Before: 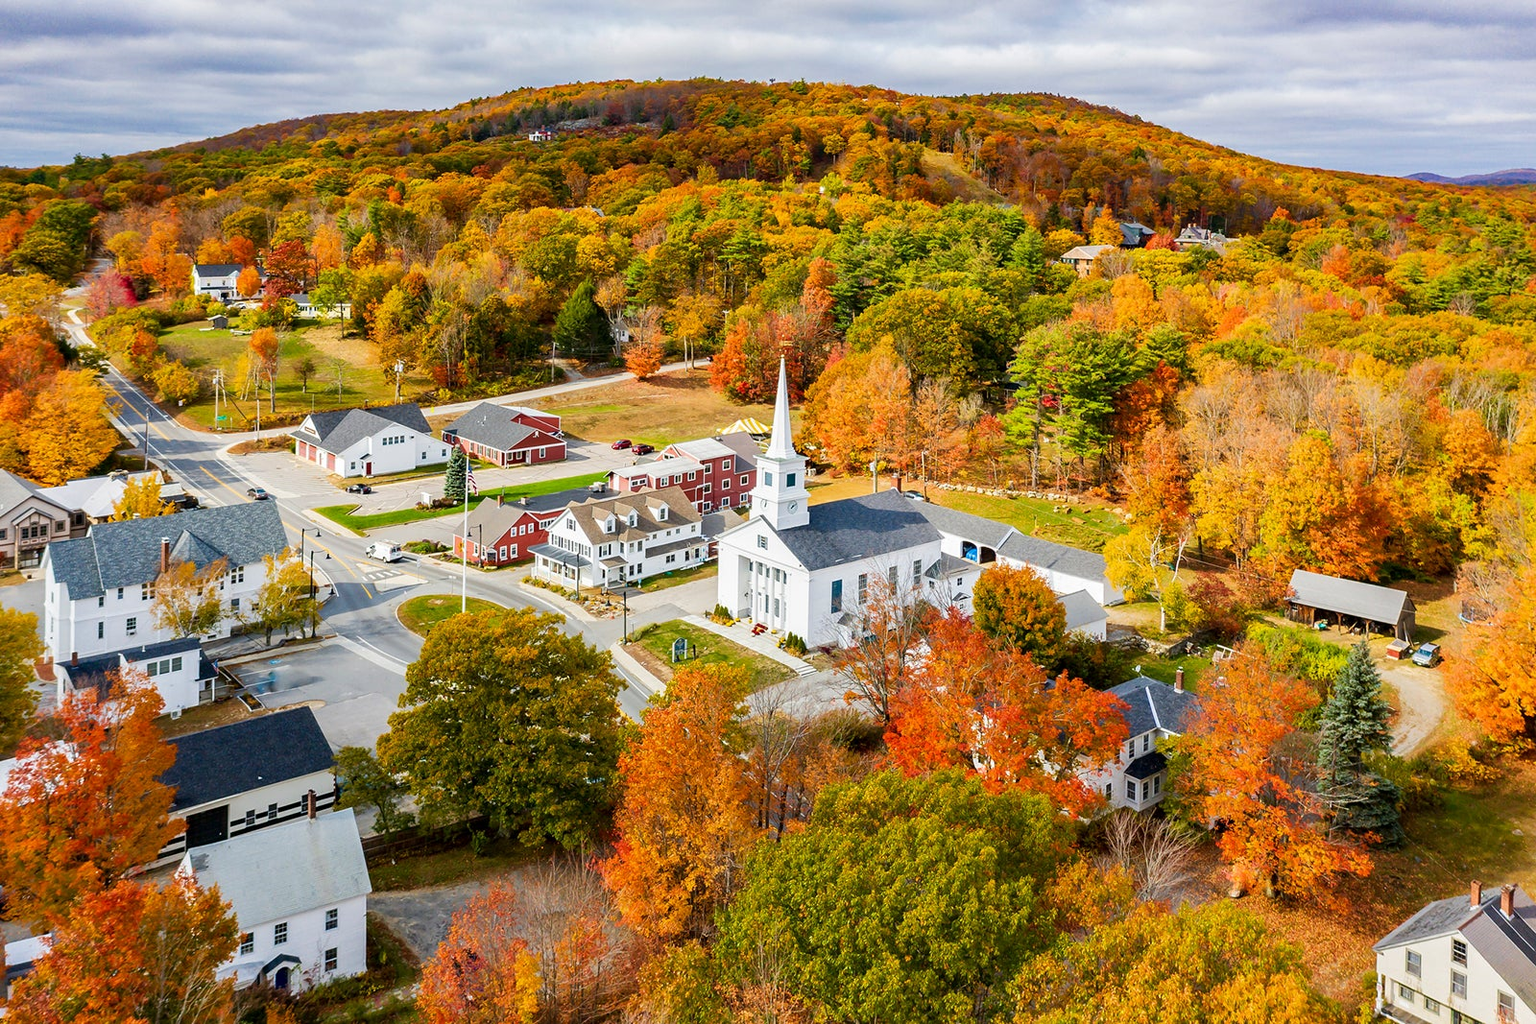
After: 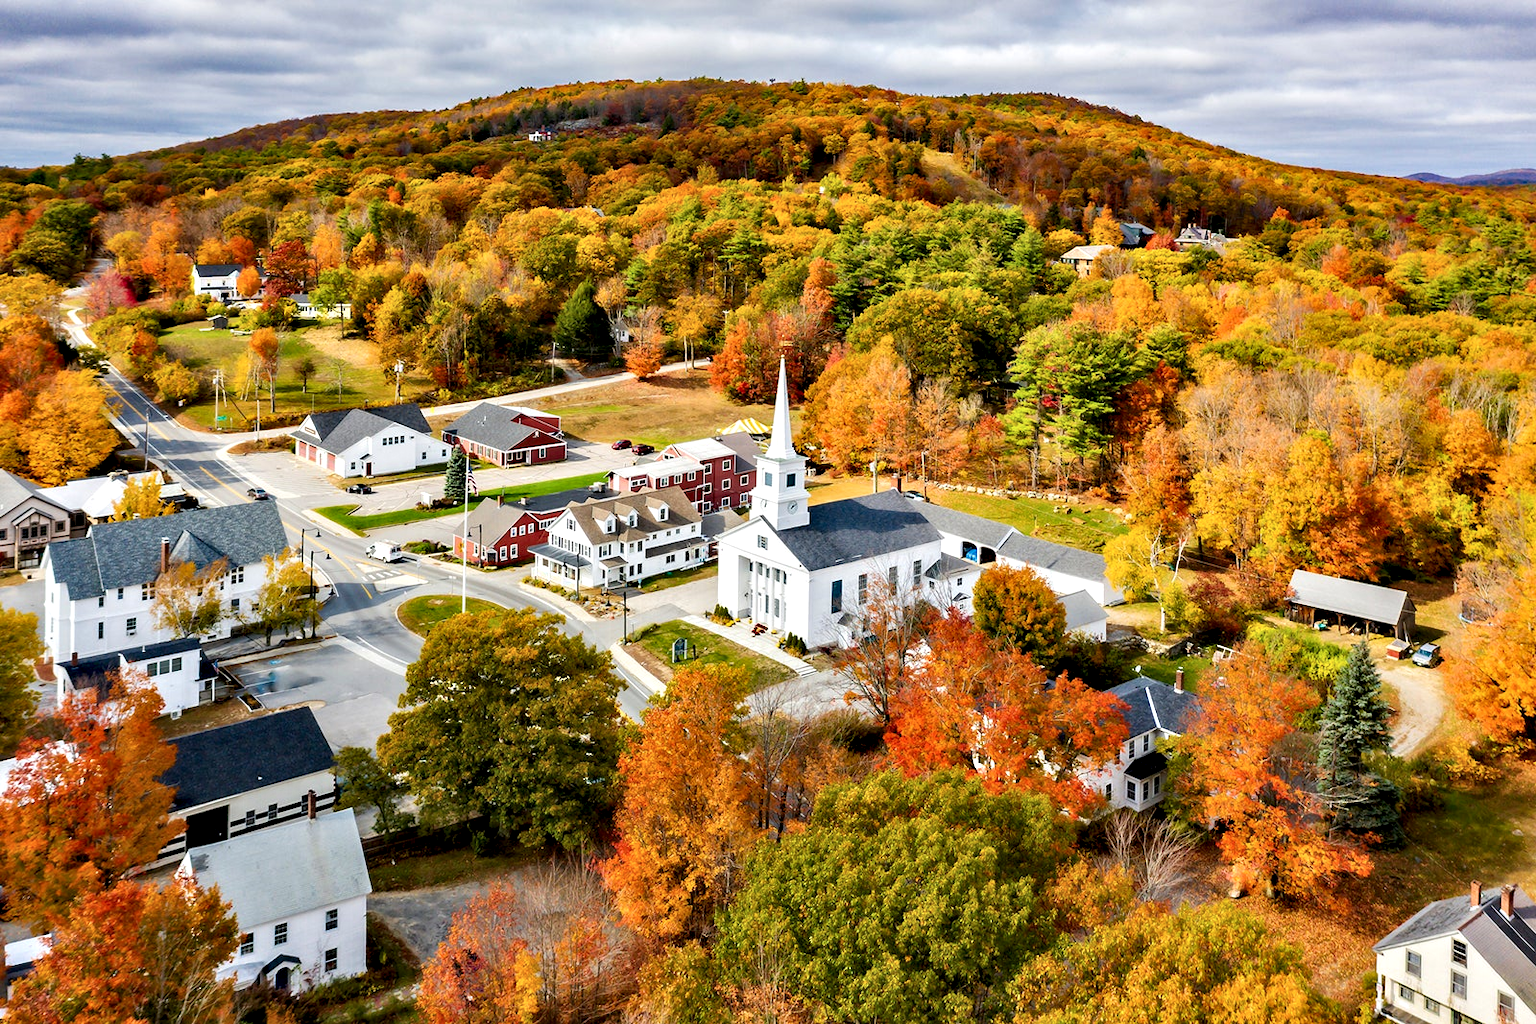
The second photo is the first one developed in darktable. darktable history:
contrast equalizer: octaves 7, y [[0.513, 0.565, 0.608, 0.562, 0.512, 0.5], [0.5 ×6], [0.5, 0.5, 0.5, 0.528, 0.598, 0.658], [0 ×6], [0 ×6]]
